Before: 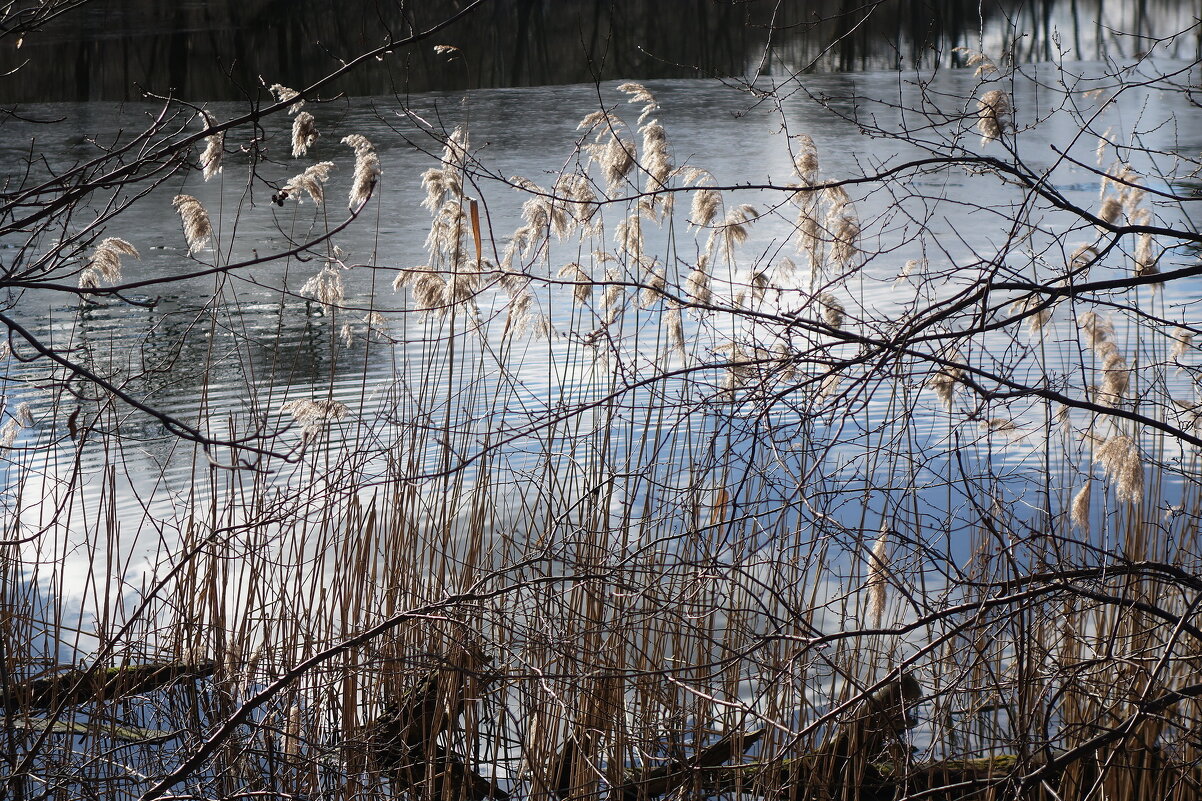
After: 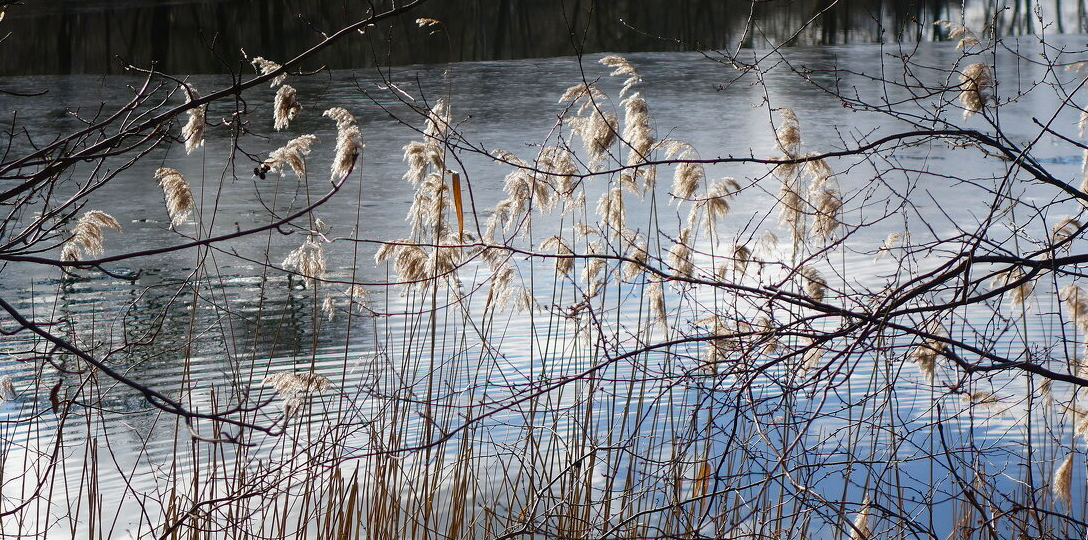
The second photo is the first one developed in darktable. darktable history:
color balance rgb: perceptual saturation grading › global saturation 20%, perceptual saturation grading › highlights -25%, perceptual saturation grading › shadows 50%
crop: left 1.509%, top 3.452%, right 7.696%, bottom 28.452%
